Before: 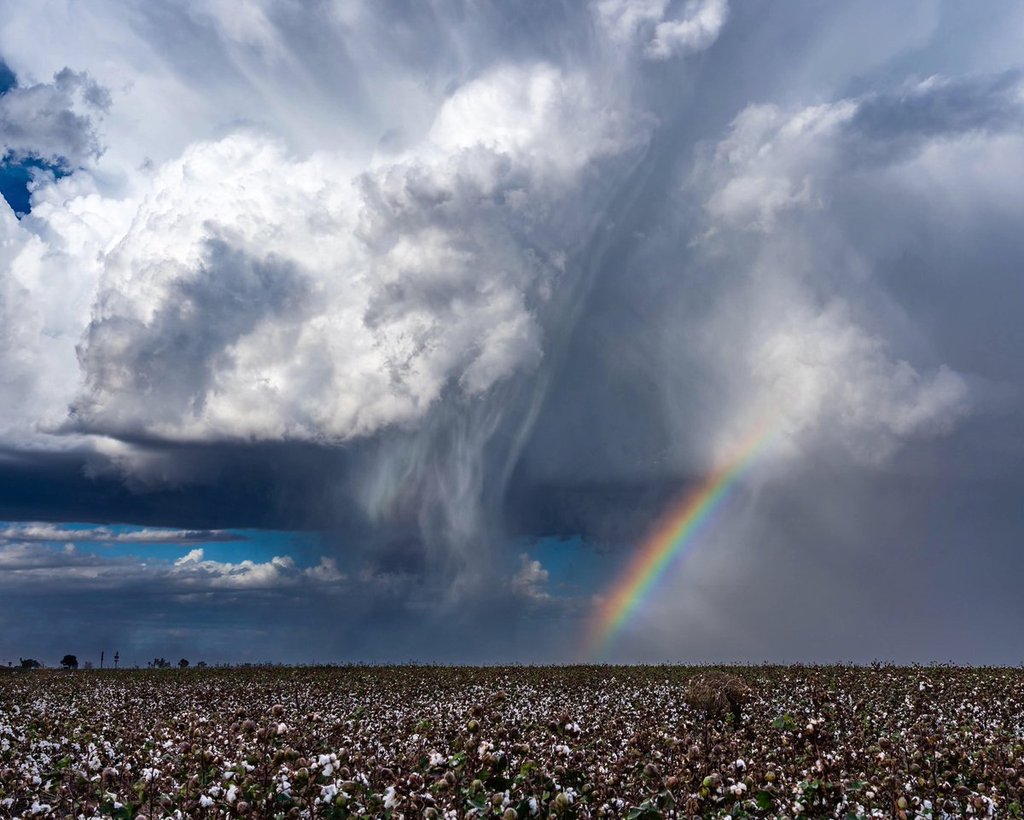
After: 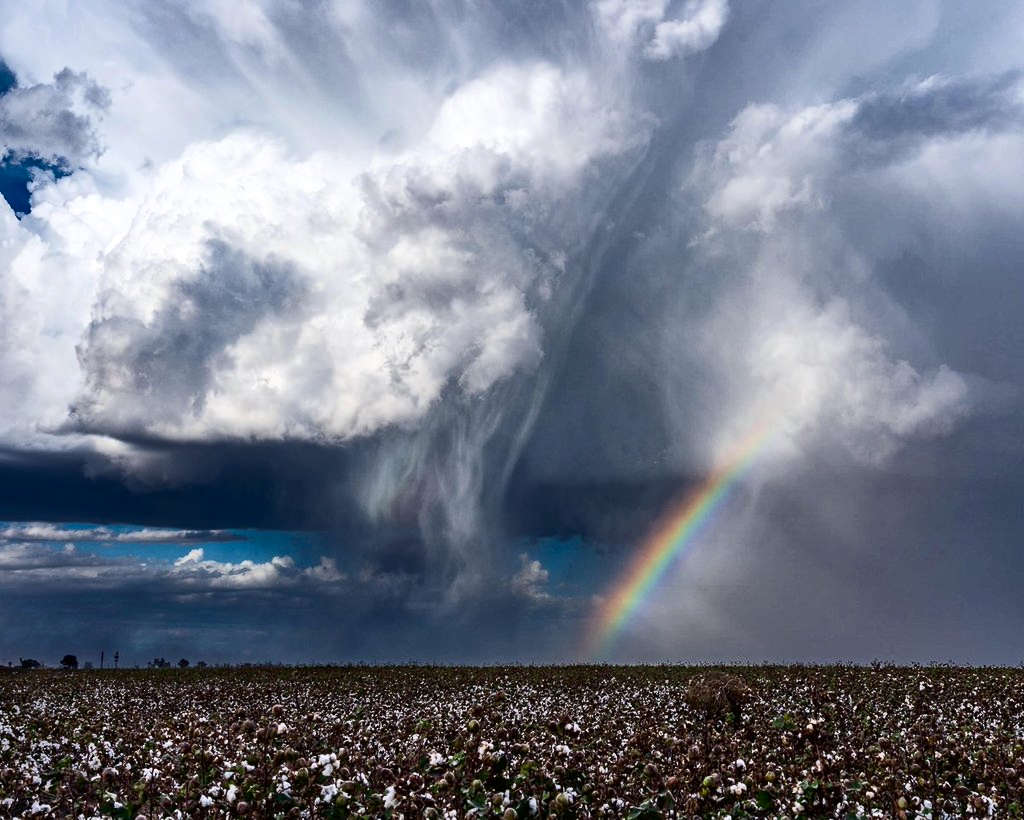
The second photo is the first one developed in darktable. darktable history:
local contrast: mode bilateral grid, contrast 9, coarseness 26, detail 115%, midtone range 0.2
contrast brightness saturation: contrast 0.217
